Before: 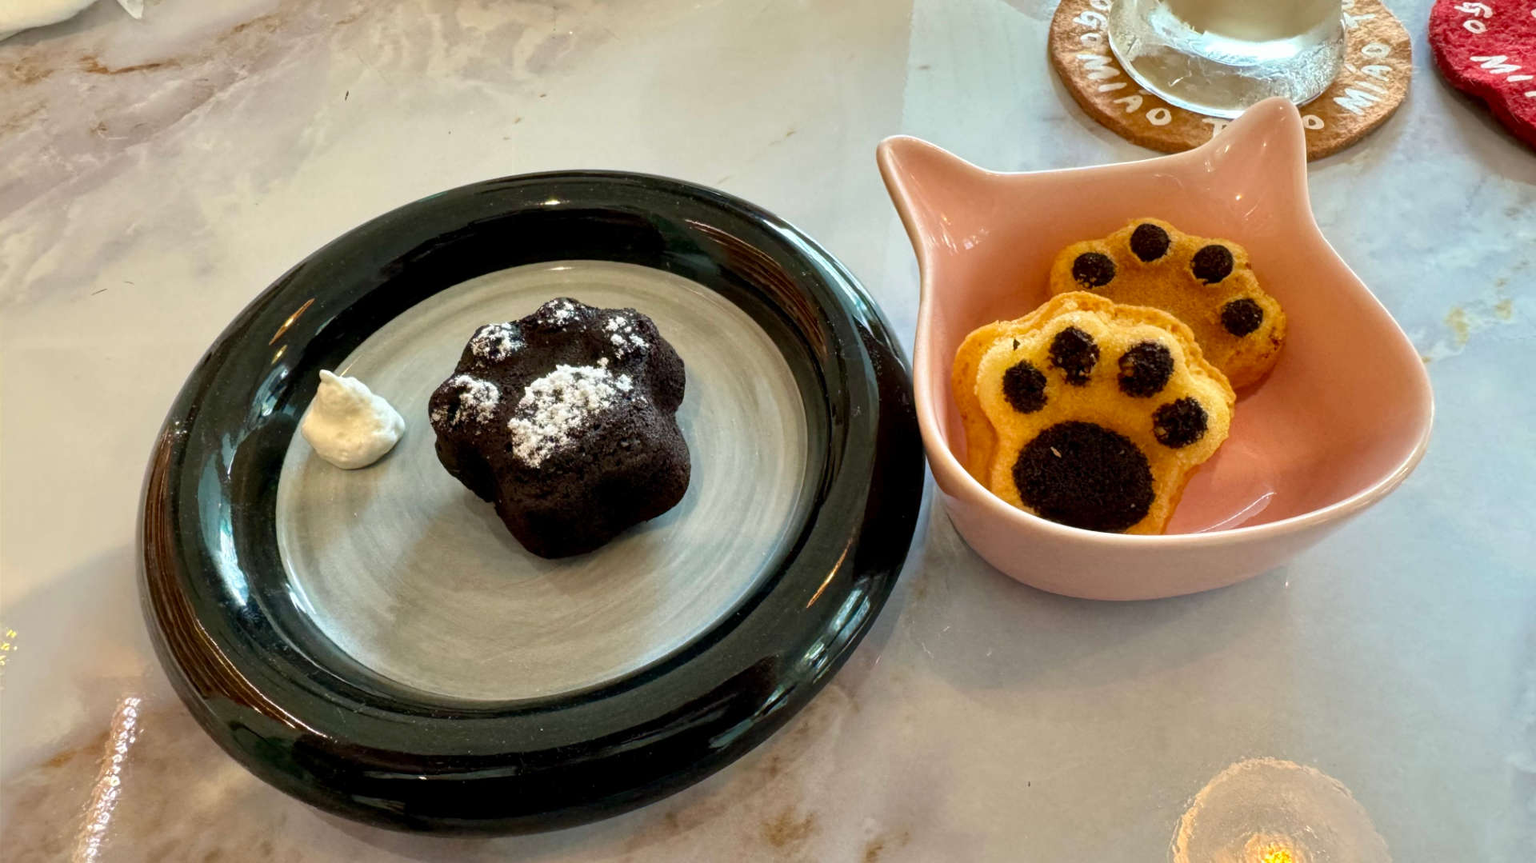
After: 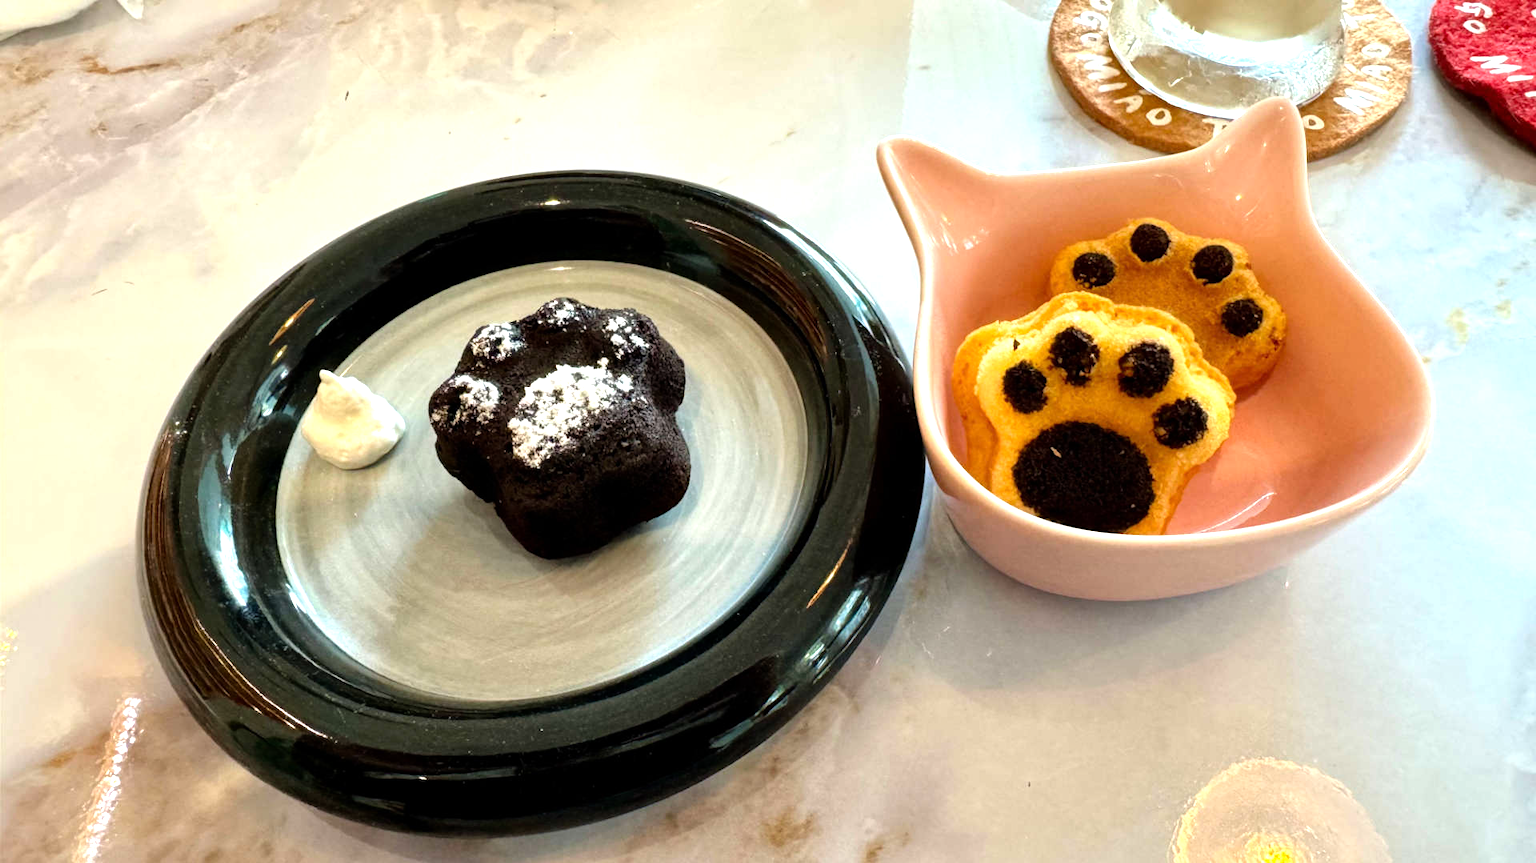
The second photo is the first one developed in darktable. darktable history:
tone equalizer: -8 EV -0.739 EV, -7 EV -0.69 EV, -6 EV -0.568 EV, -5 EV -0.405 EV, -3 EV 0.382 EV, -2 EV 0.6 EV, -1 EV 0.7 EV, +0 EV 0.751 EV
exposure: compensate exposure bias true, compensate highlight preservation false
